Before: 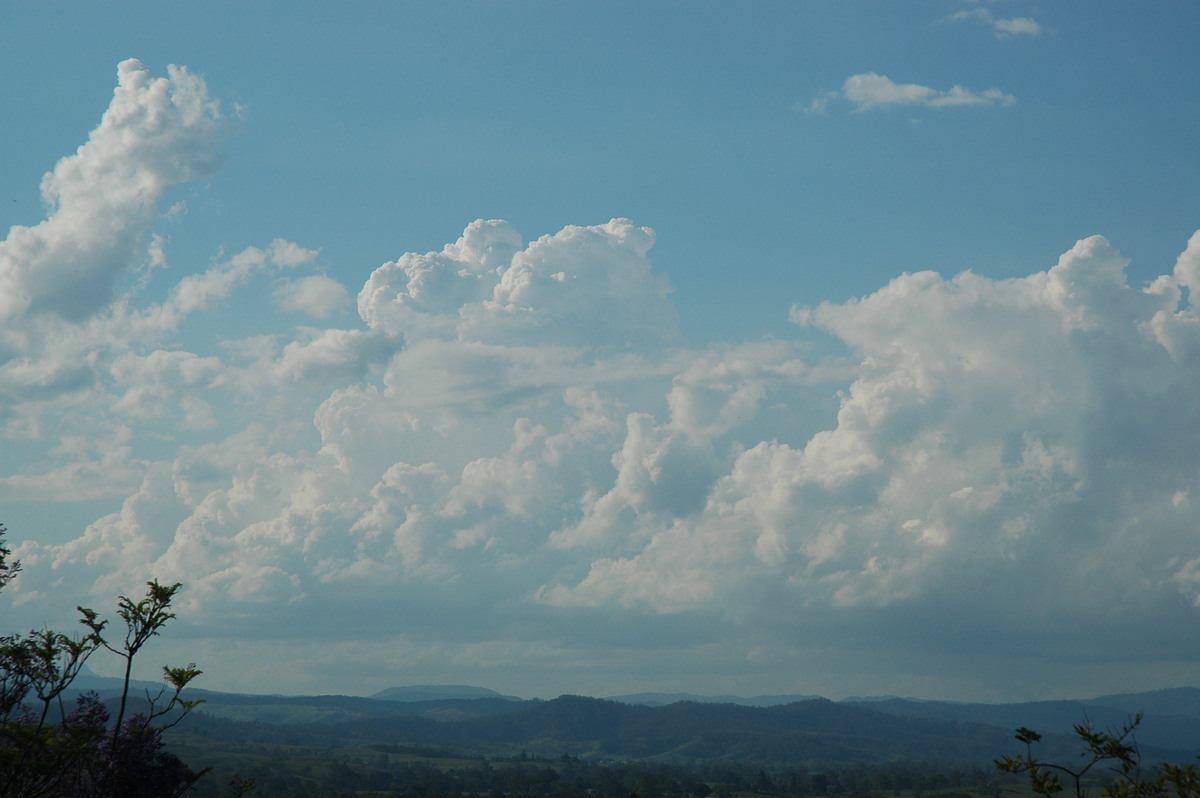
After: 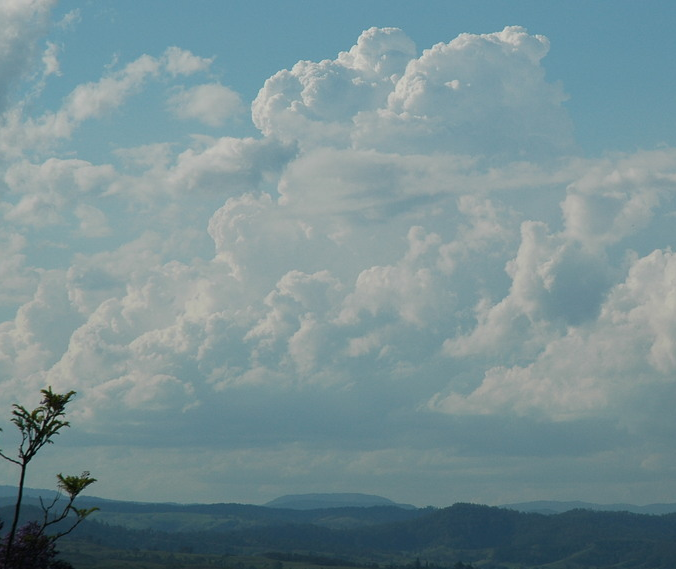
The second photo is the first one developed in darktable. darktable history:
crop: left 8.895%, top 24.075%, right 34.76%, bottom 4.567%
